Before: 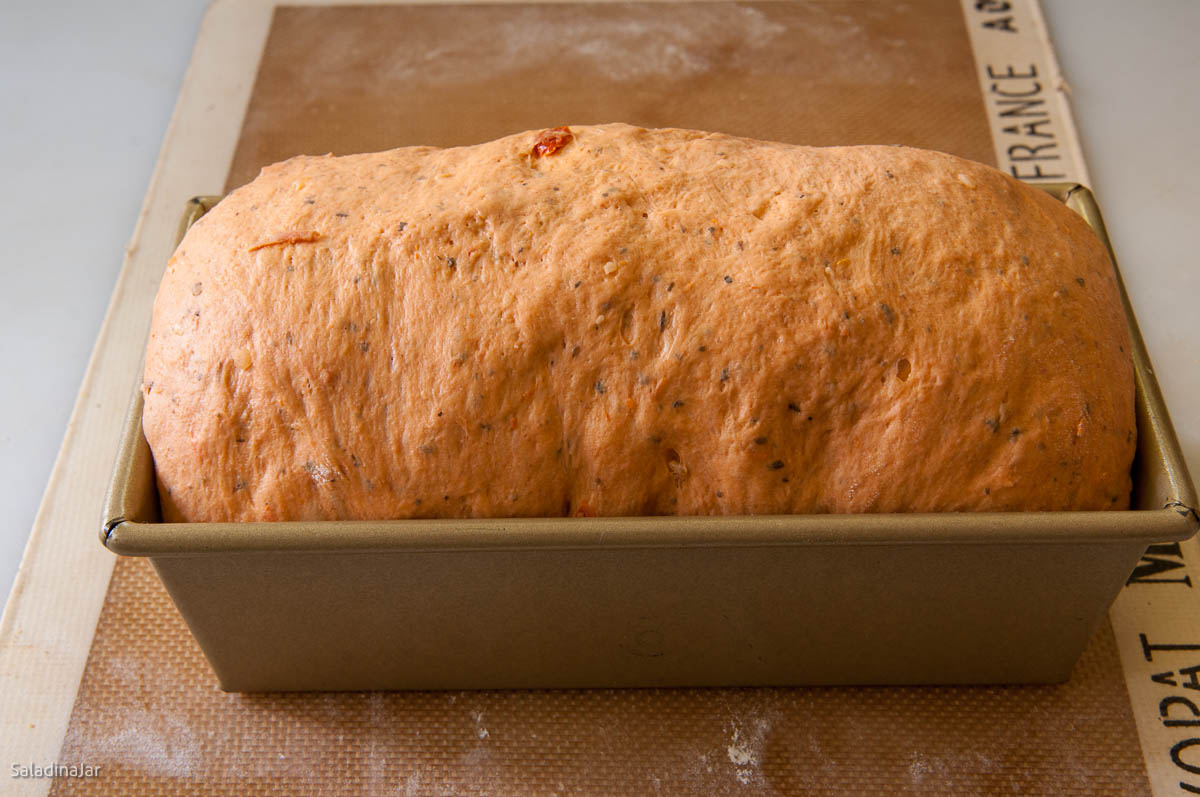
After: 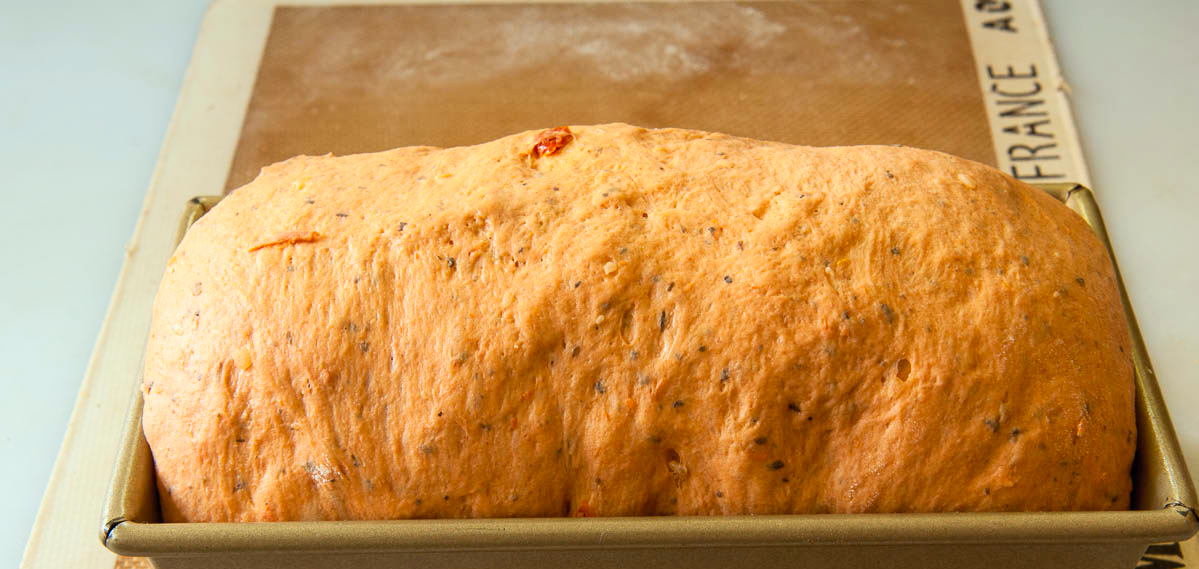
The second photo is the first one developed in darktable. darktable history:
crop: bottom 28.576%
color correction: highlights a* -8, highlights b* 3.1
contrast brightness saturation: contrast 0.2, brightness 0.16, saturation 0.22
